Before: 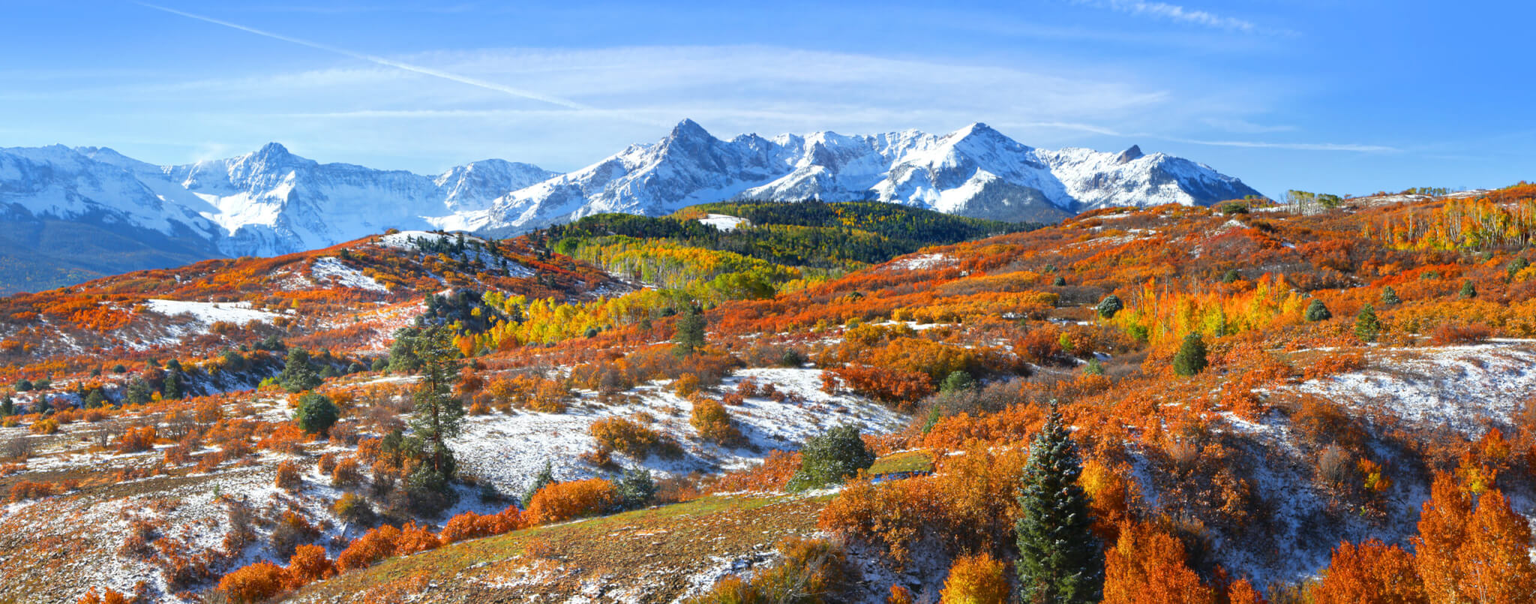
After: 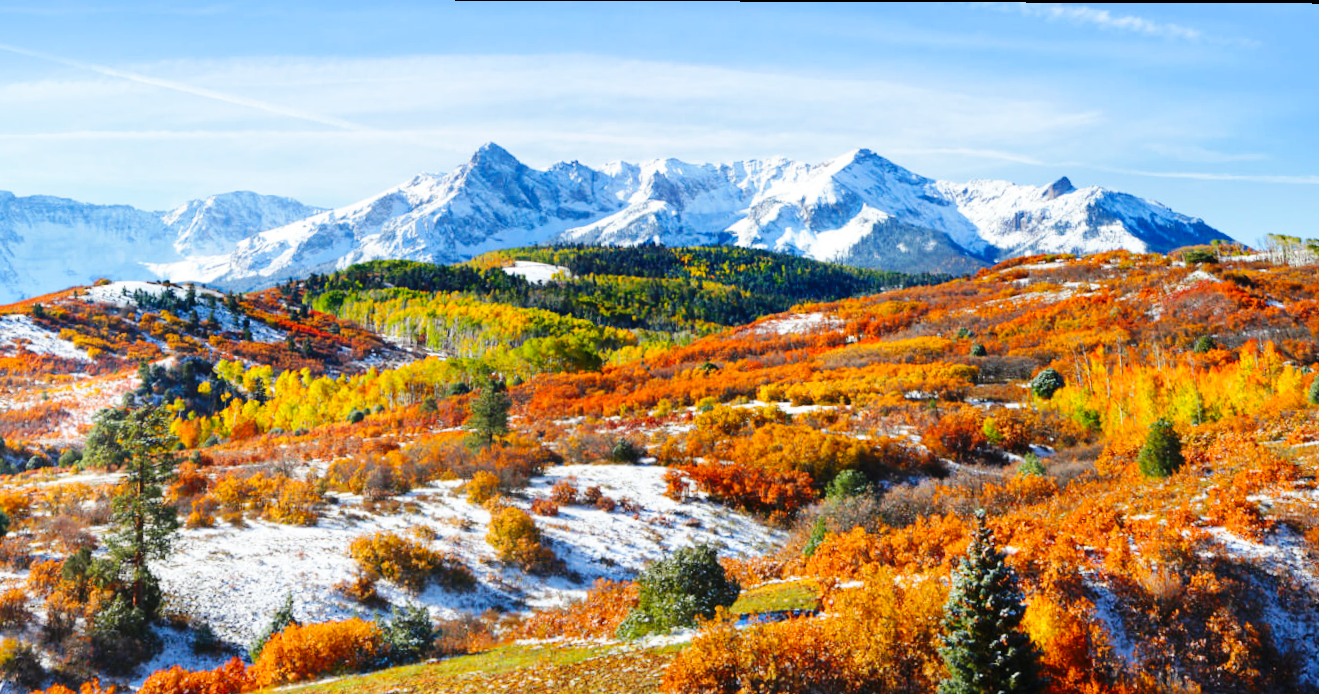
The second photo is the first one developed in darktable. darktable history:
rotate and perspective: rotation 0.215°, lens shift (vertical) -0.139, crop left 0.069, crop right 0.939, crop top 0.002, crop bottom 0.996
base curve: curves: ch0 [(0, 0) (0.036, 0.025) (0.121, 0.166) (0.206, 0.329) (0.605, 0.79) (1, 1)], preserve colors none
crop: left 18.479%, right 12.2%, bottom 13.971%
